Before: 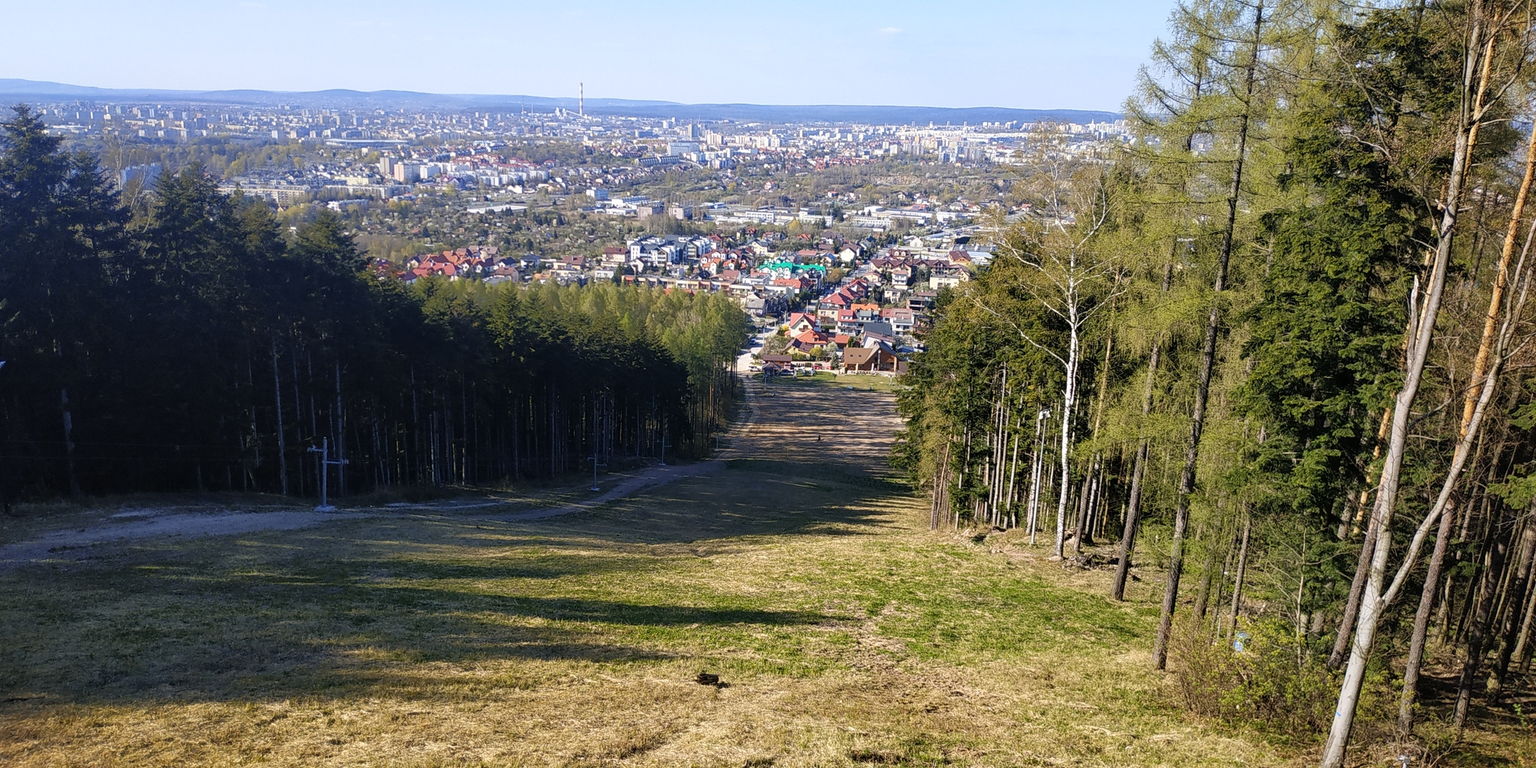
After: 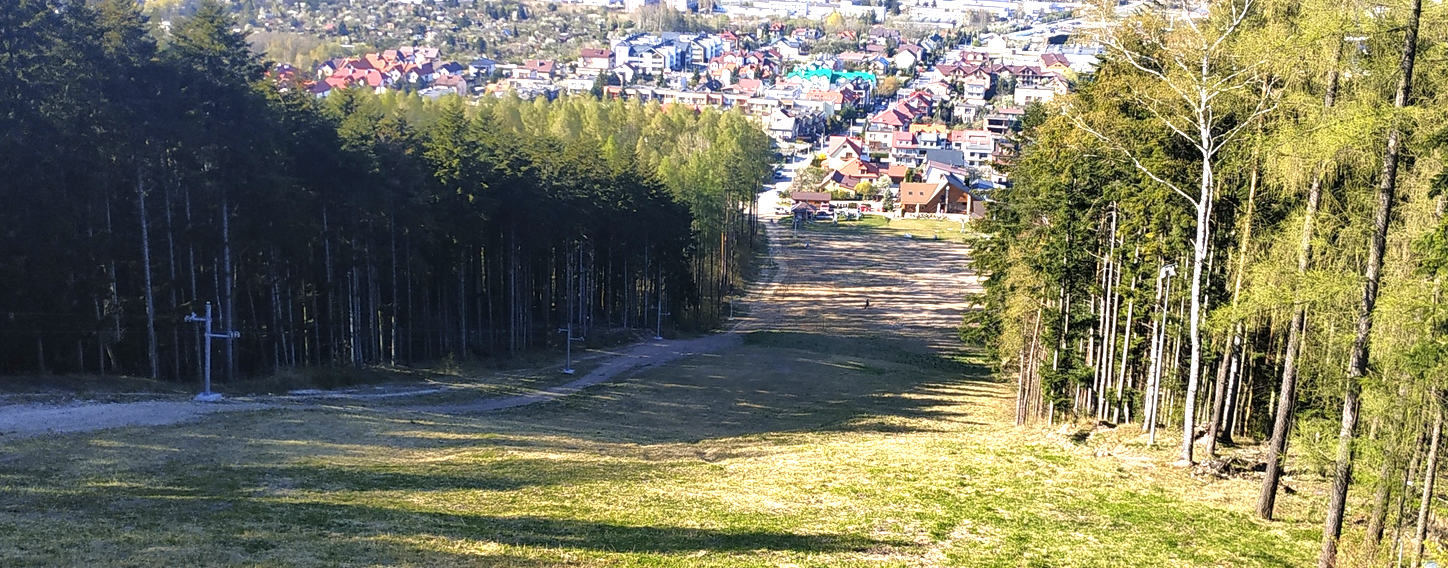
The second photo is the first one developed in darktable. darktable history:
crop: left 10.988%, top 27.467%, right 18.287%, bottom 16.969%
exposure: black level correction 0, exposure 1.102 EV, compensate exposure bias true, compensate highlight preservation false
